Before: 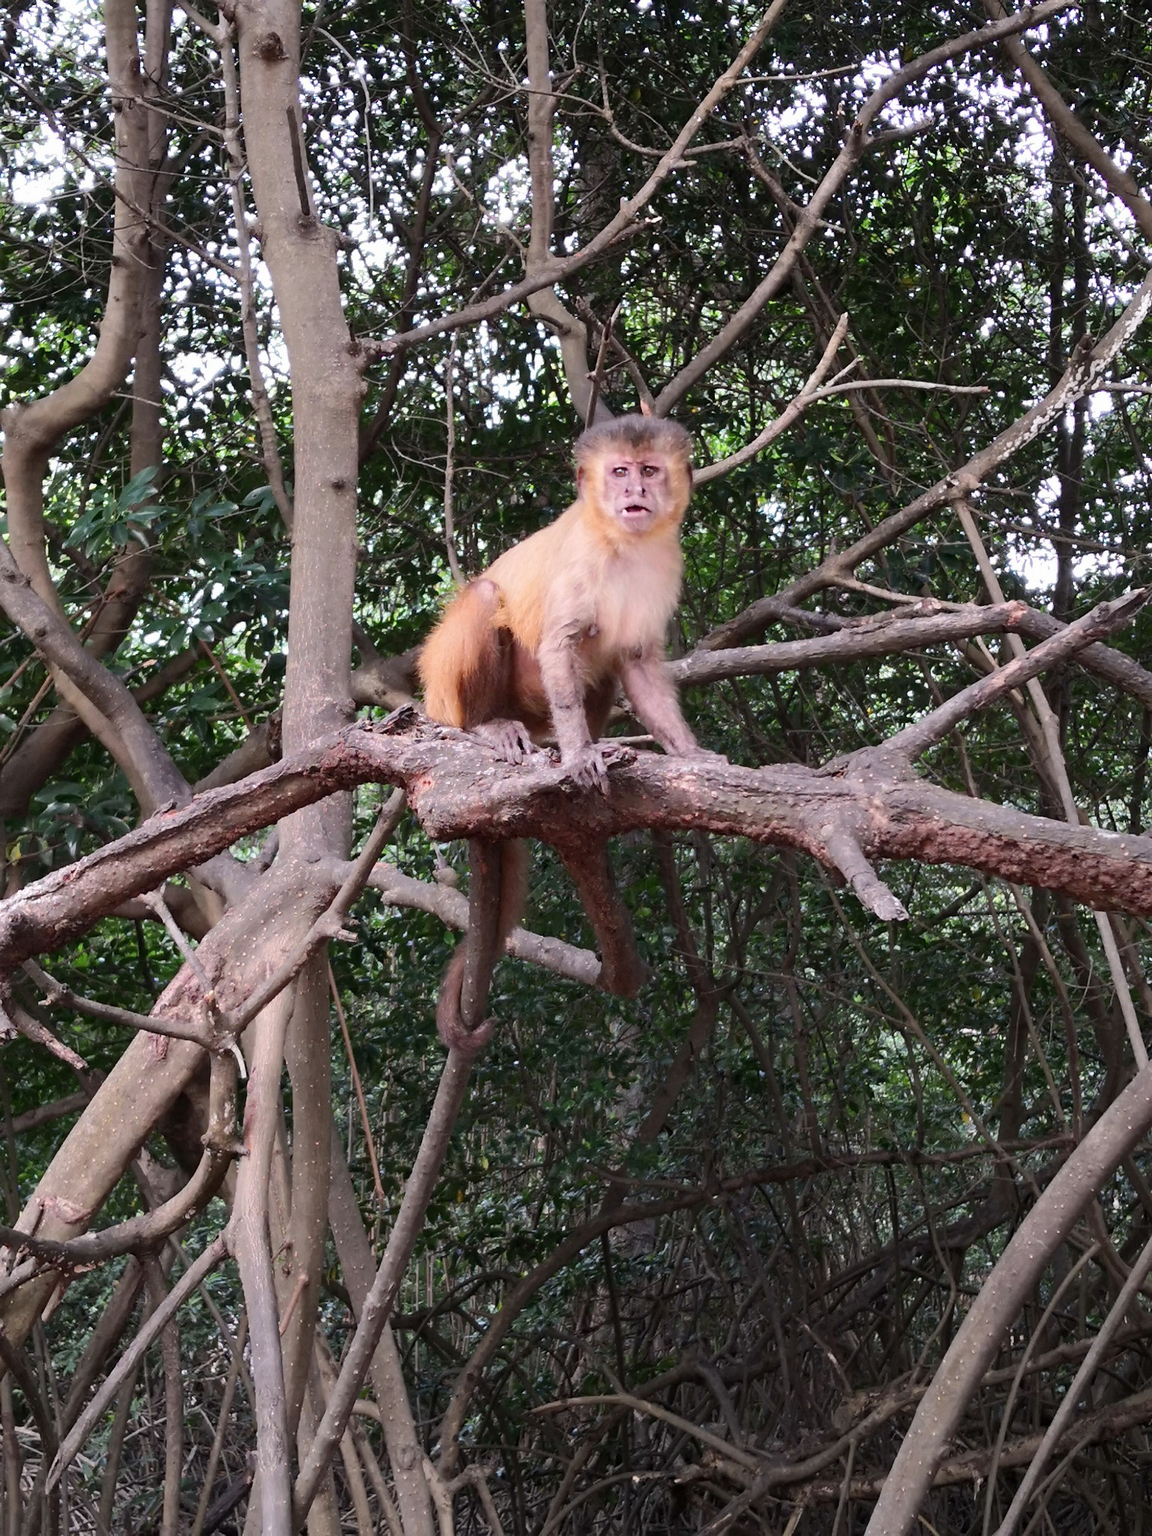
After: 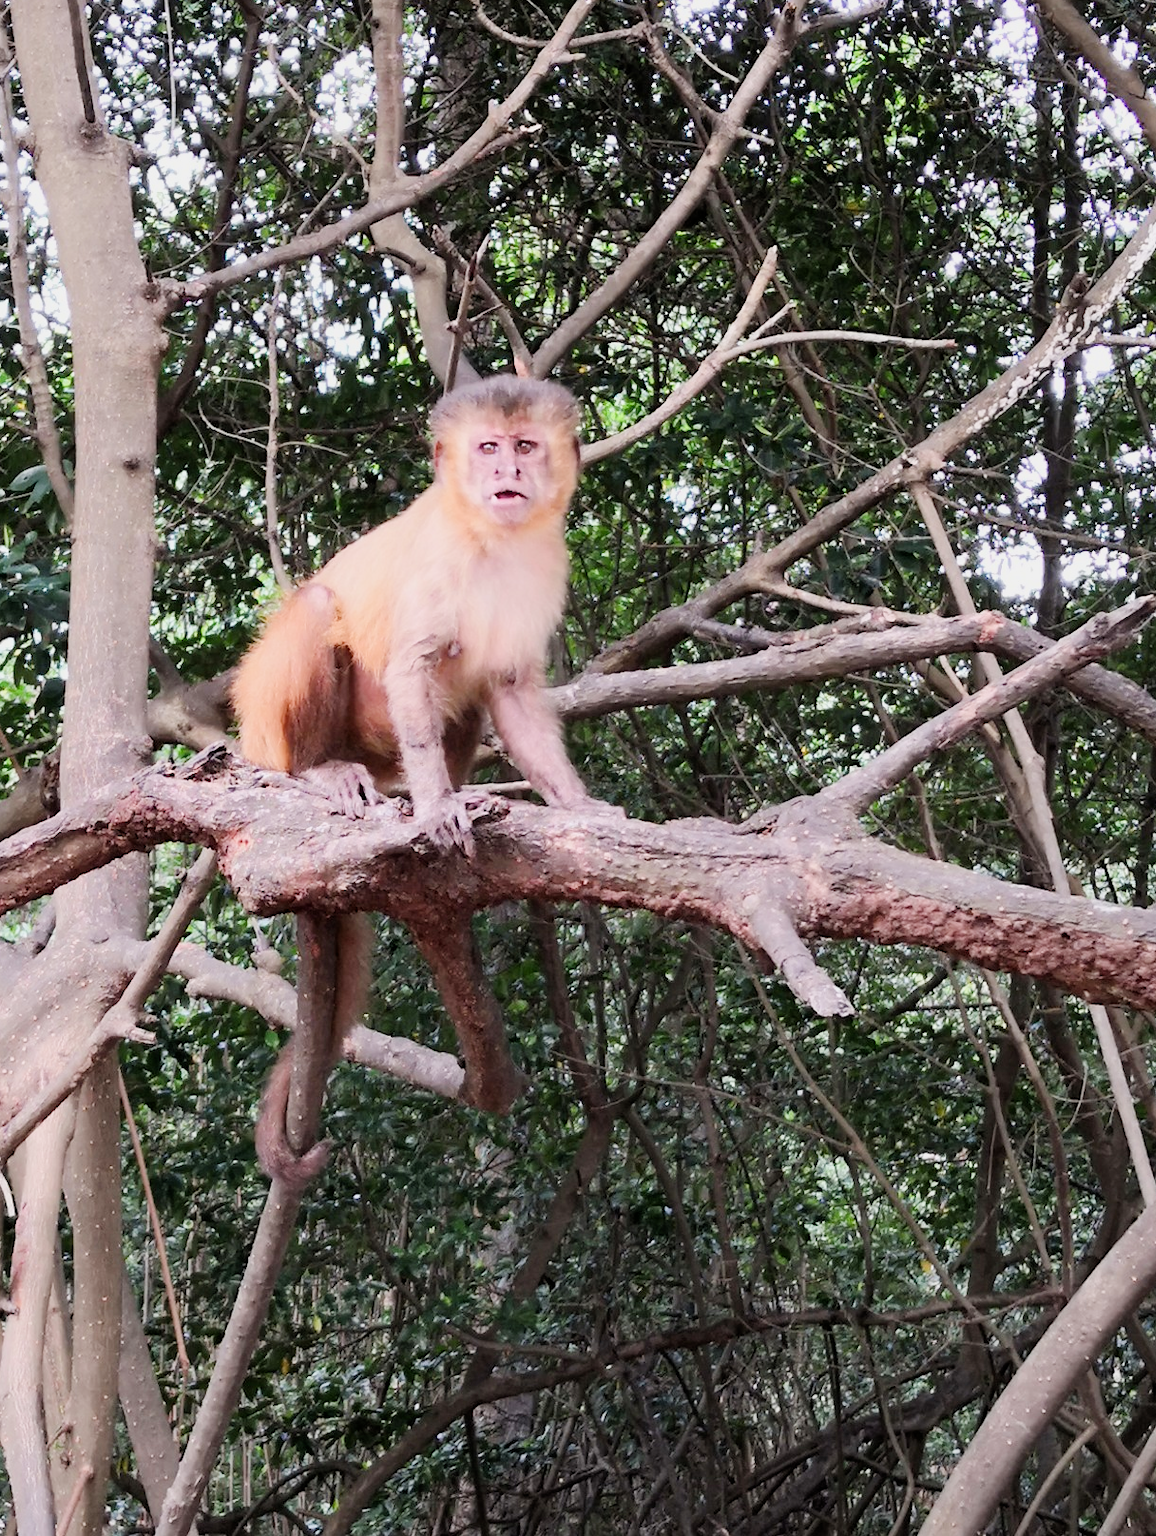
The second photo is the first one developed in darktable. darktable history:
exposure: black level correction 0.001, exposure 0.961 EV, compensate highlight preservation false
filmic rgb: black relative exposure -7.65 EV, white relative exposure 4.56 EV, threshold 2.98 EV, hardness 3.61, enable highlight reconstruction true
crop and rotate: left 20.412%, top 7.747%, right 0.322%, bottom 13.312%
